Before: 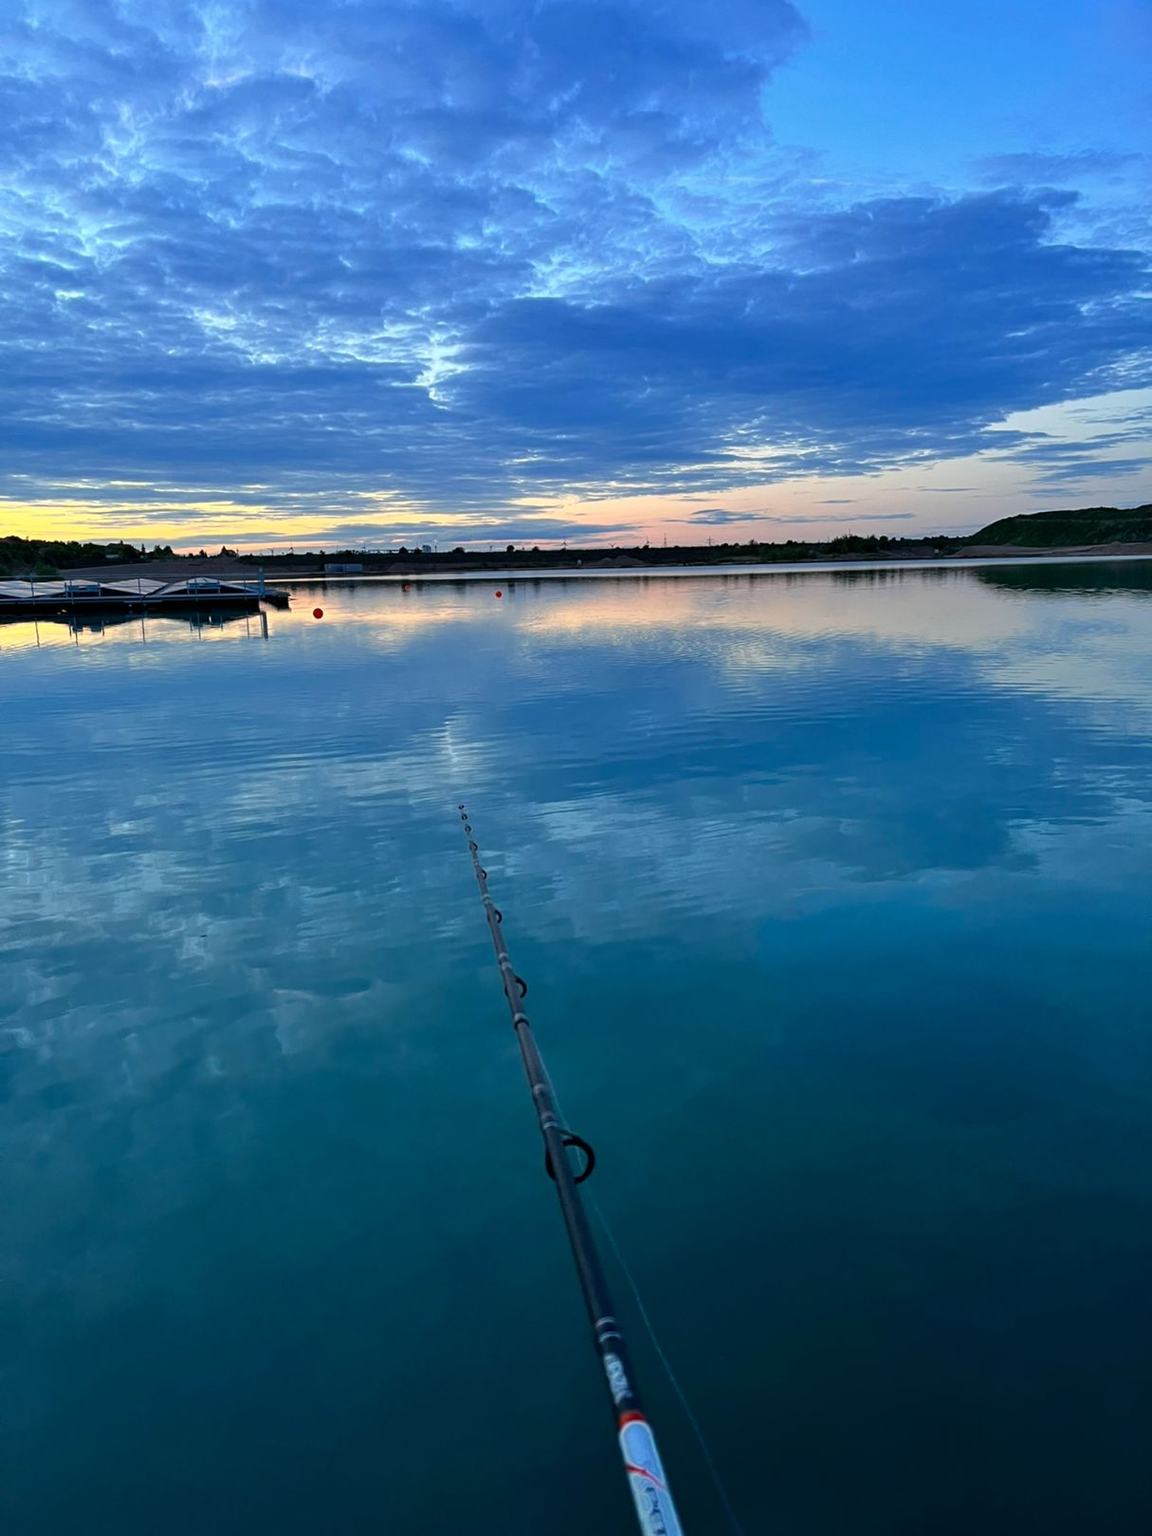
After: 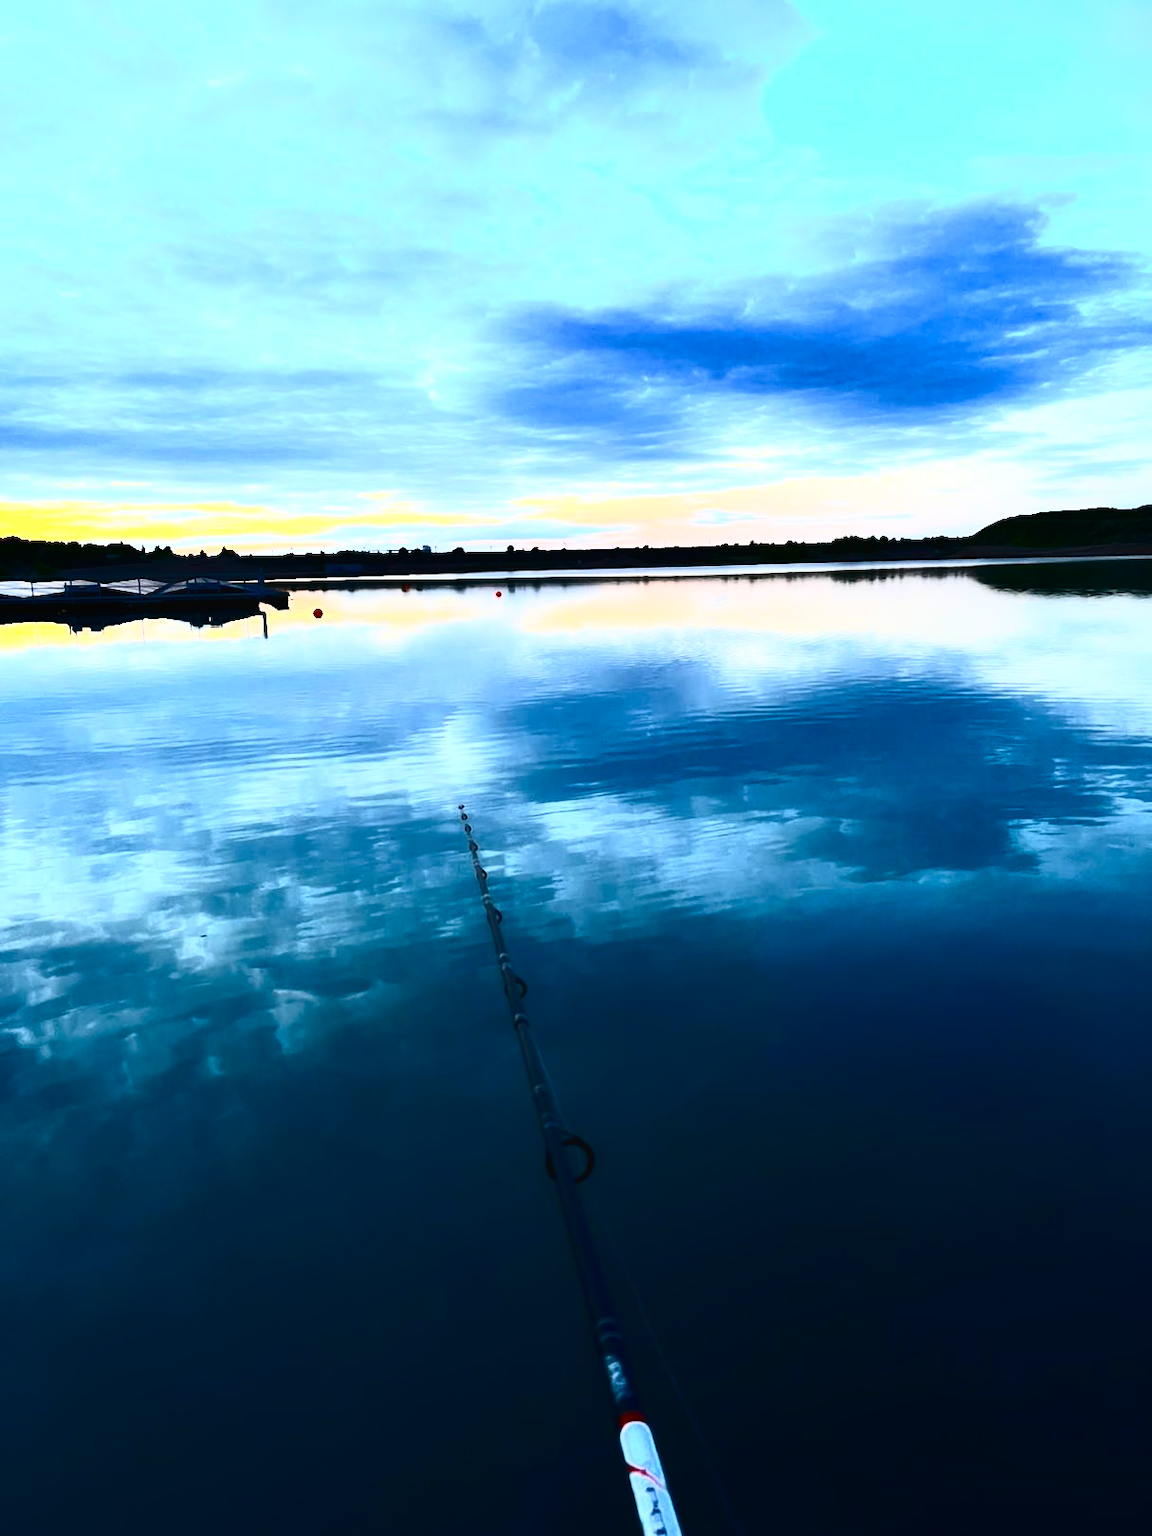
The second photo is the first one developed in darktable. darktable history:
color balance rgb: global offset › luminance 0.226%, linear chroma grading › global chroma 14.636%, perceptual saturation grading › global saturation -0.119%, perceptual saturation grading › highlights -15.541%, perceptual saturation grading › shadows 25.237%, perceptual brilliance grading › highlights 14.227%, perceptual brilliance grading › shadows -18.519%
tone equalizer: -8 EV -0.396 EV, -7 EV -0.391 EV, -6 EV -0.367 EV, -5 EV -0.212 EV, -3 EV 0.24 EV, -2 EV 0.32 EV, -1 EV 0.396 EV, +0 EV 0.412 EV
contrast equalizer: y [[0.5, 0.542, 0.583, 0.625, 0.667, 0.708], [0.5 ×6], [0.5 ×6], [0, 0.033, 0.067, 0.1, 0.133, 0.167], [0, 0.05, 0.1, 0.15, 0.2, 0.25]], mix -0.99
contrast brightness saturation: contrast 0.95, brightness 0.193
